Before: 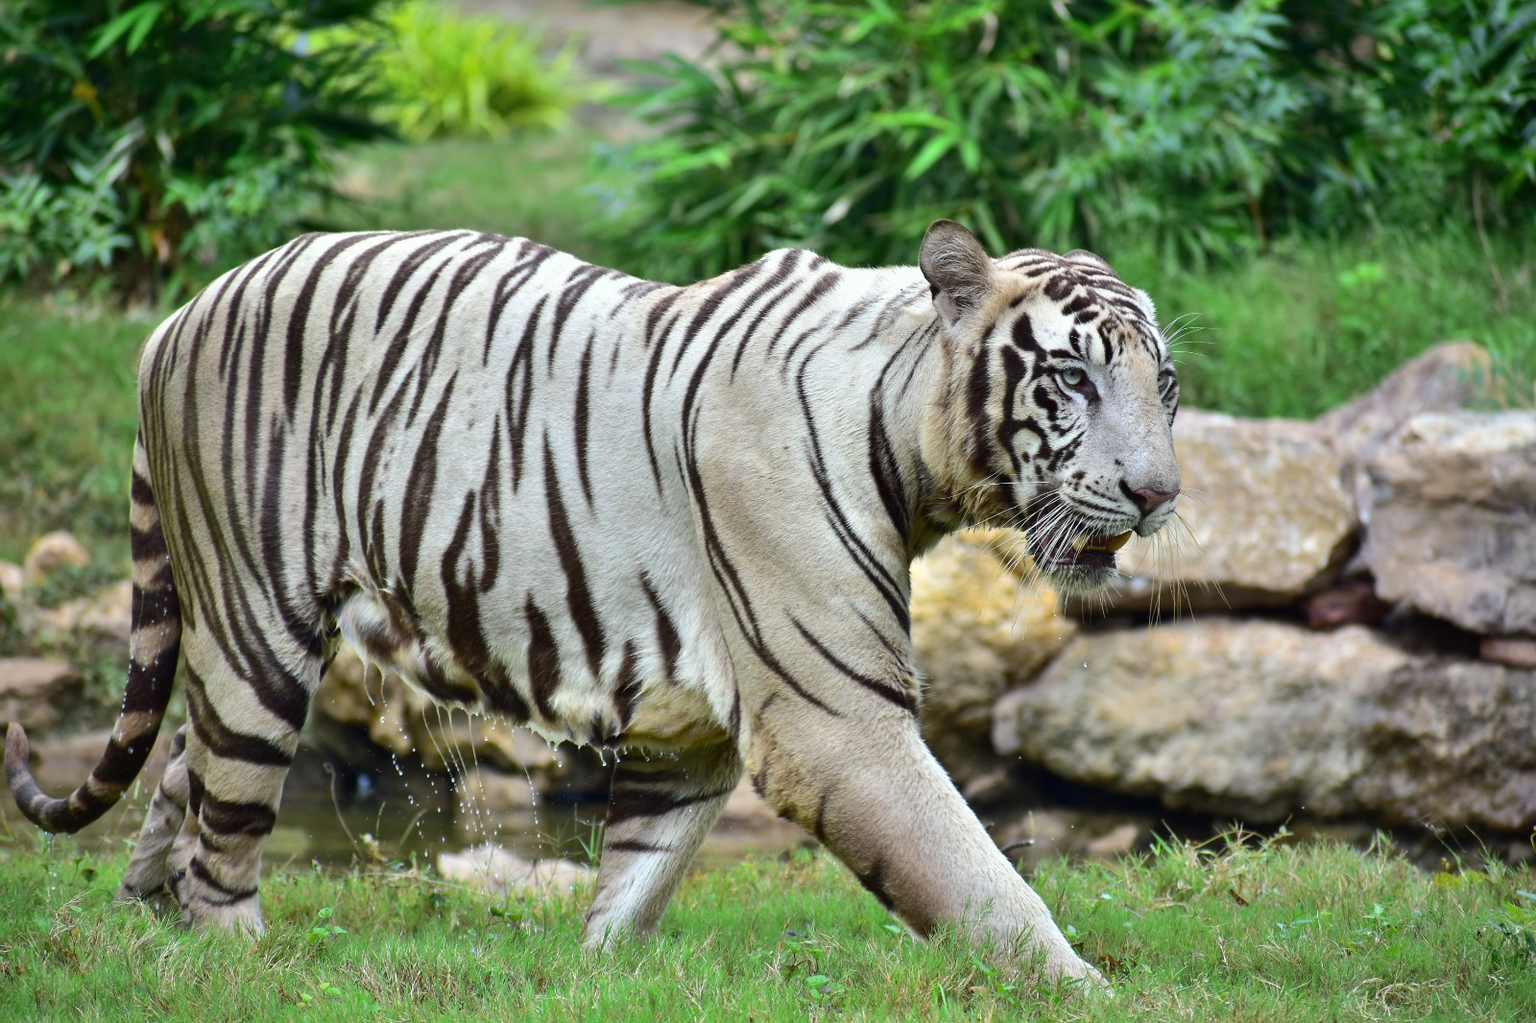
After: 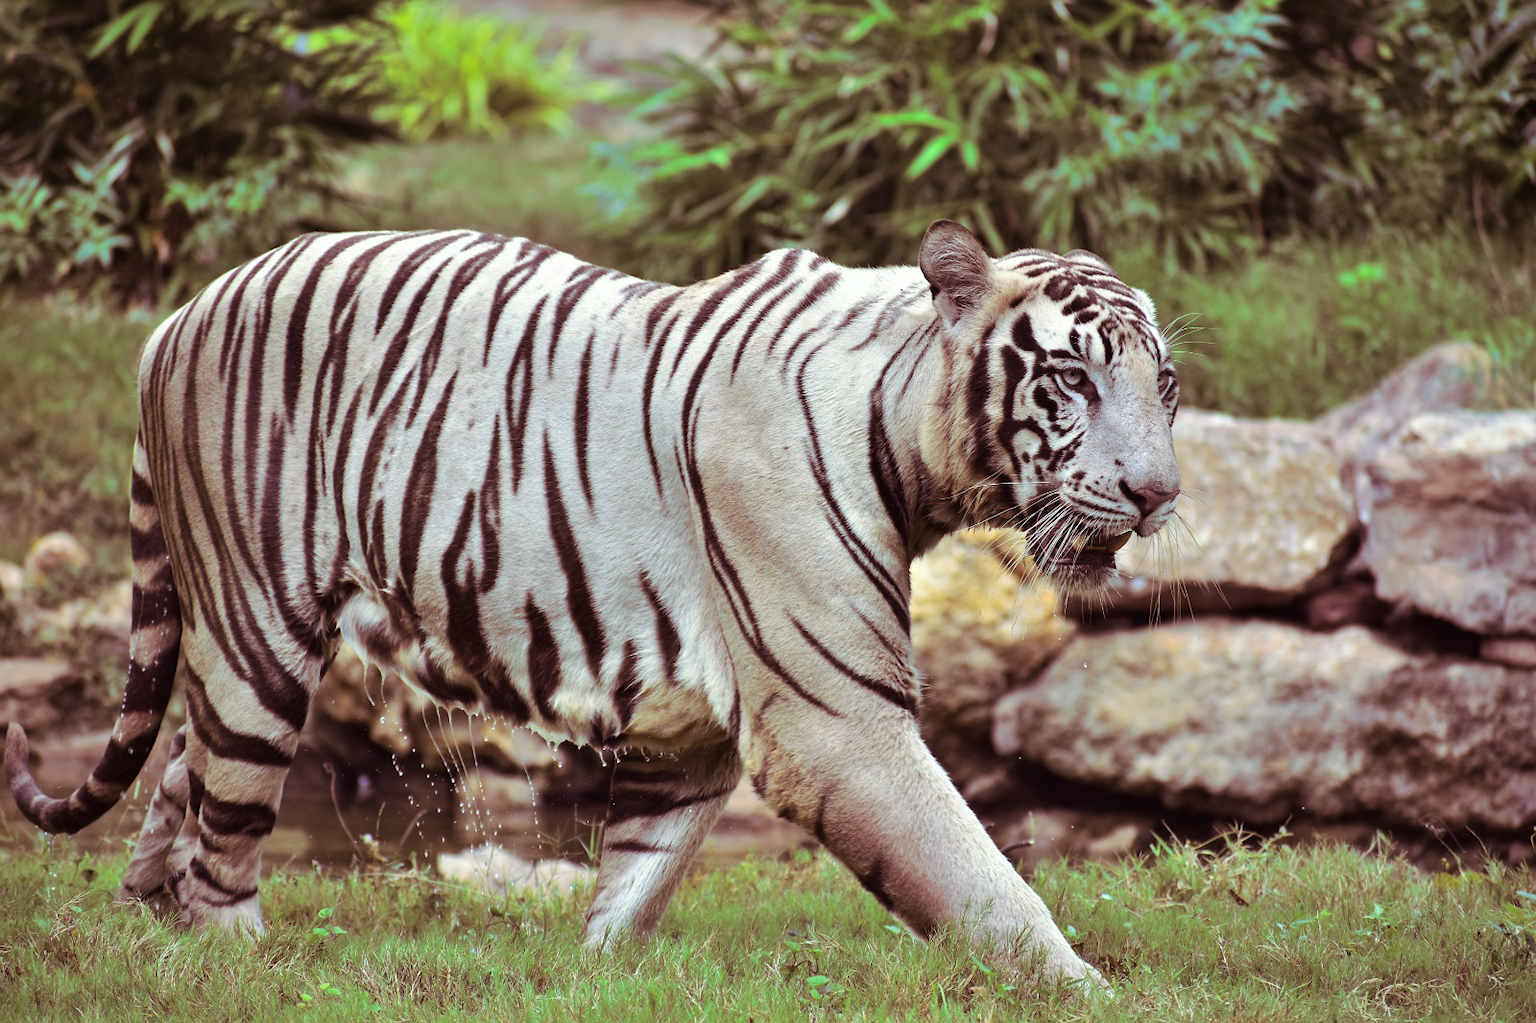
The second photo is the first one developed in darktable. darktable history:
split-toning: on, module defaults
exposure: black level correction 0, compensate exposure bias true, compensate highlight preservation false
